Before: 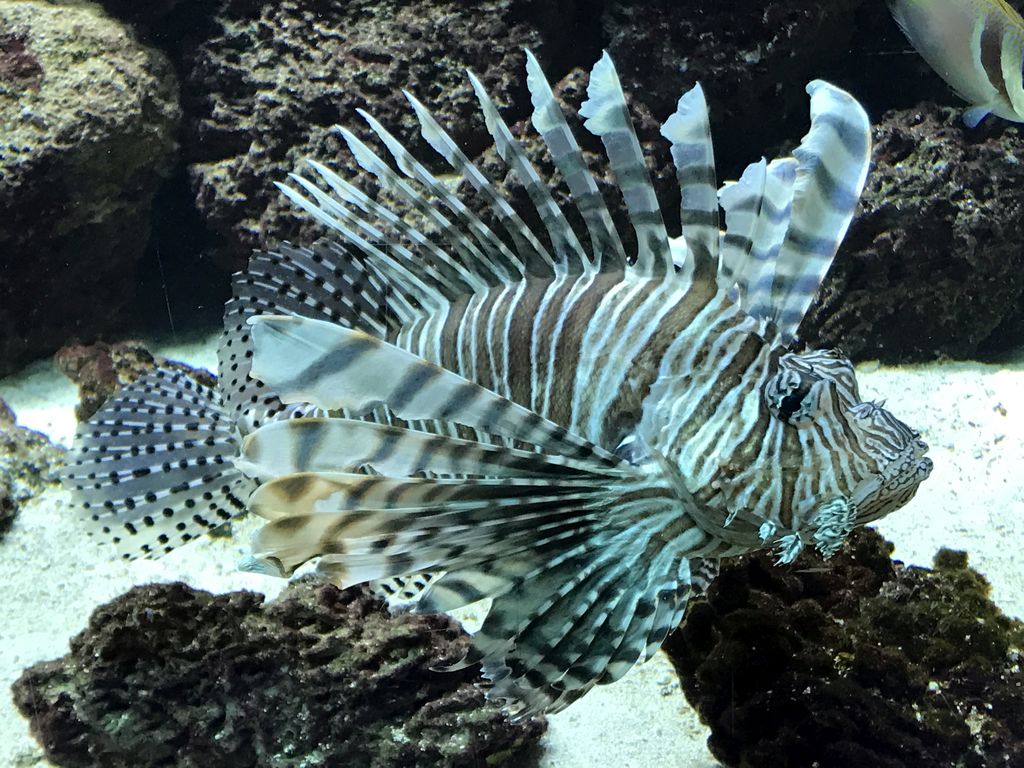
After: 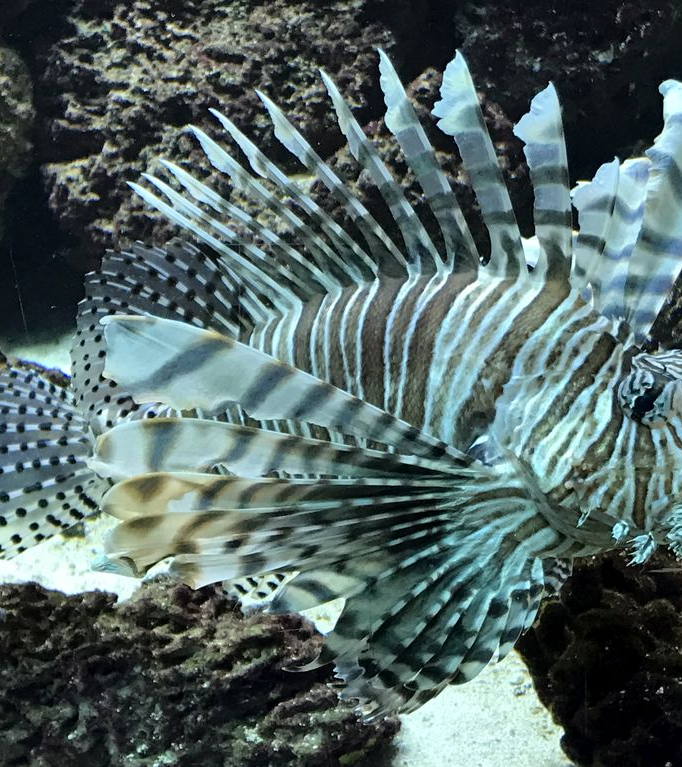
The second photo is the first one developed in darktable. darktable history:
shadows and highlights: shadows 32, highlights -32, soften with gaussian
crop and rotate: left 14.436%, right 18.898%
